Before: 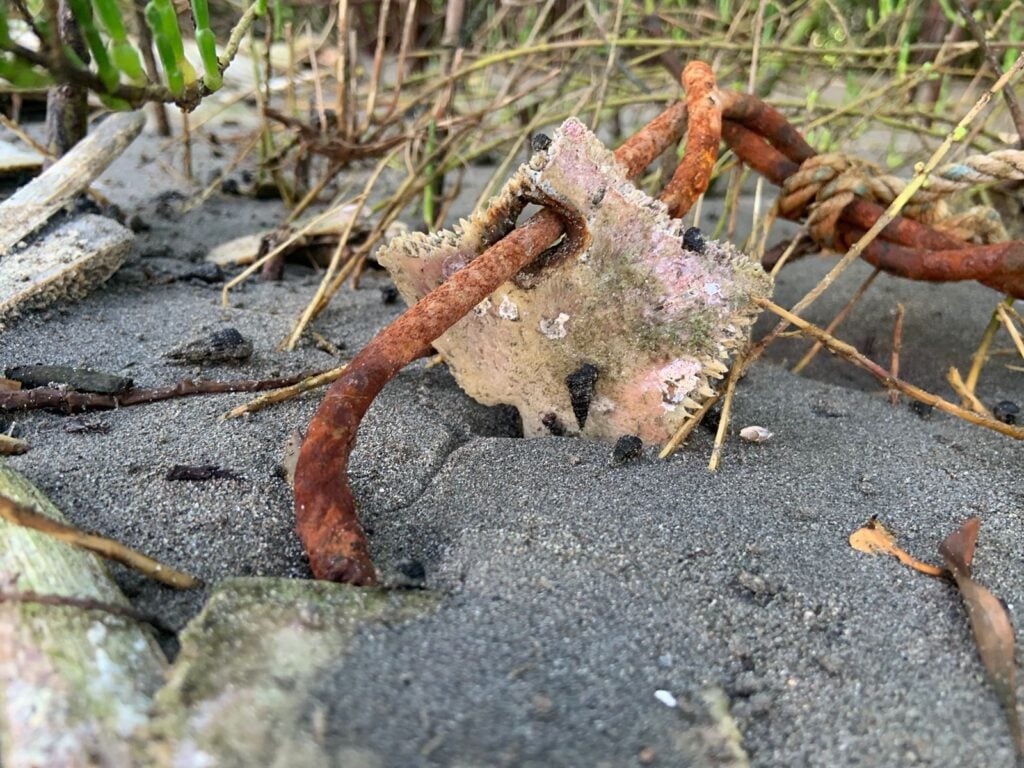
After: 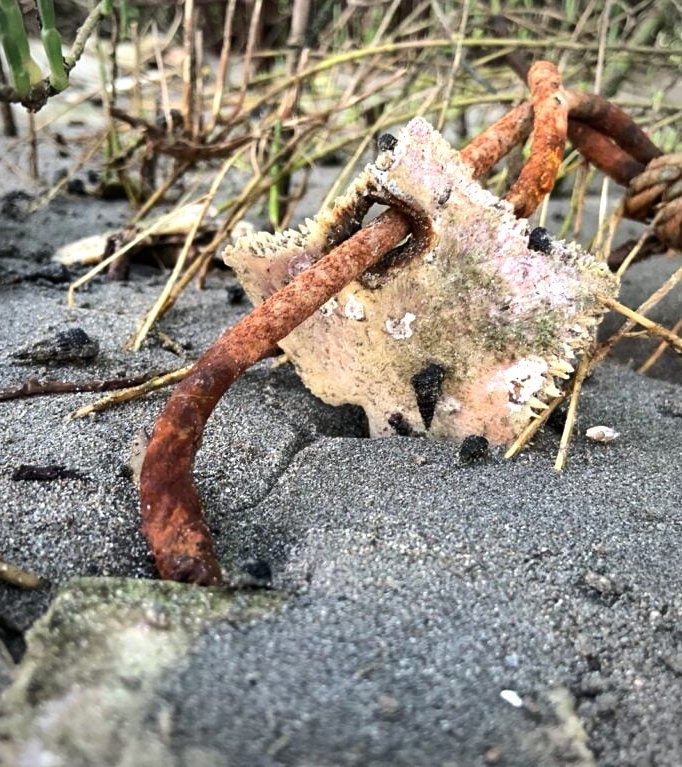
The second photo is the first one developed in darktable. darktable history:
exposure: compensate highlight preservation false
vignetting: on, module defaults
crop and rotate: left 15.055%, right 18.278%
tone equalizer: -8 EV -0.75 EV, -7 EV -0.7 EV, -6 EV -0.6 EV, -5 EV -0.4 EV, -3 EV 0.4 EV, -2 EV 0.6 EV, -1 EV 0.7 EV, +0 EV 0.75 EV, edges refinement/feathering 500, mask exposure compensation -1.57 EV, preserve details no
